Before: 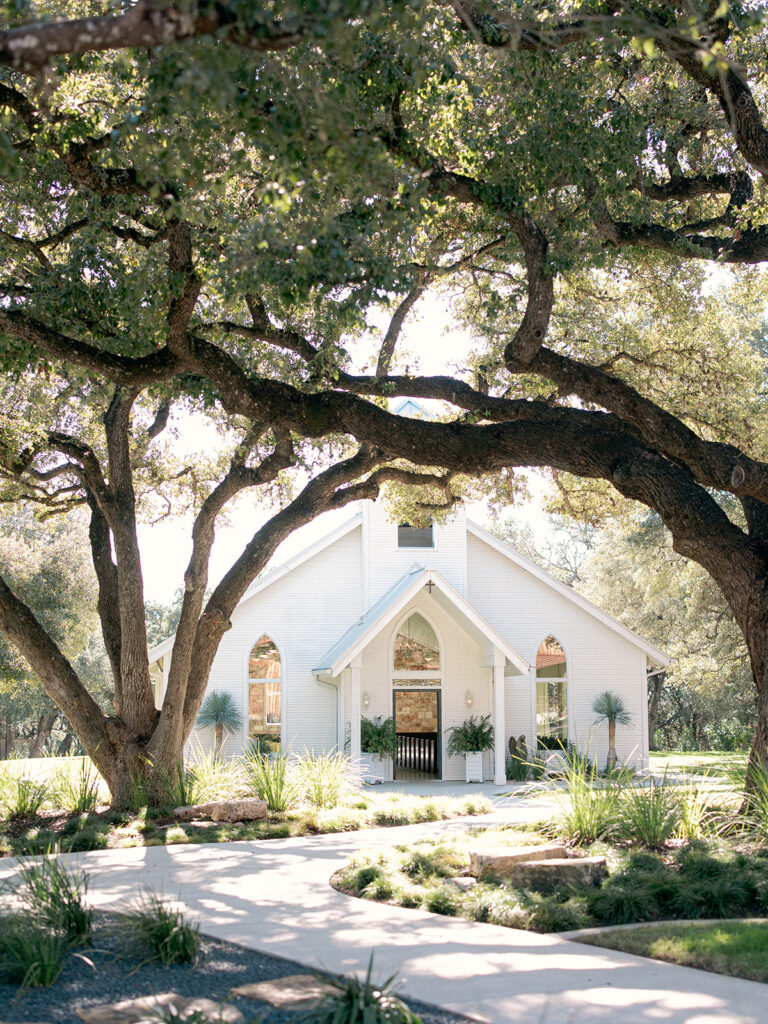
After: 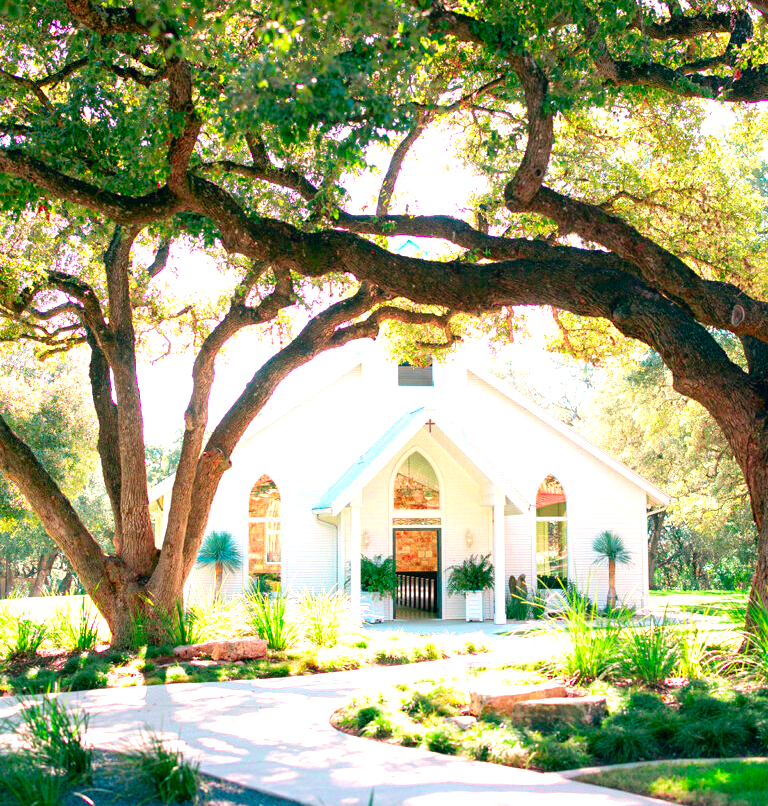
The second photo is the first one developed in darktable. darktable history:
color contrast: blue-yellow contrast 0.62
crop and rotate: top 15.774%, bottom 5.506%
color correction: saturation 3
exposure: black level correction 0, exposure 0.7 EV, compensate exposure bias true, compensate highlight preservation false
